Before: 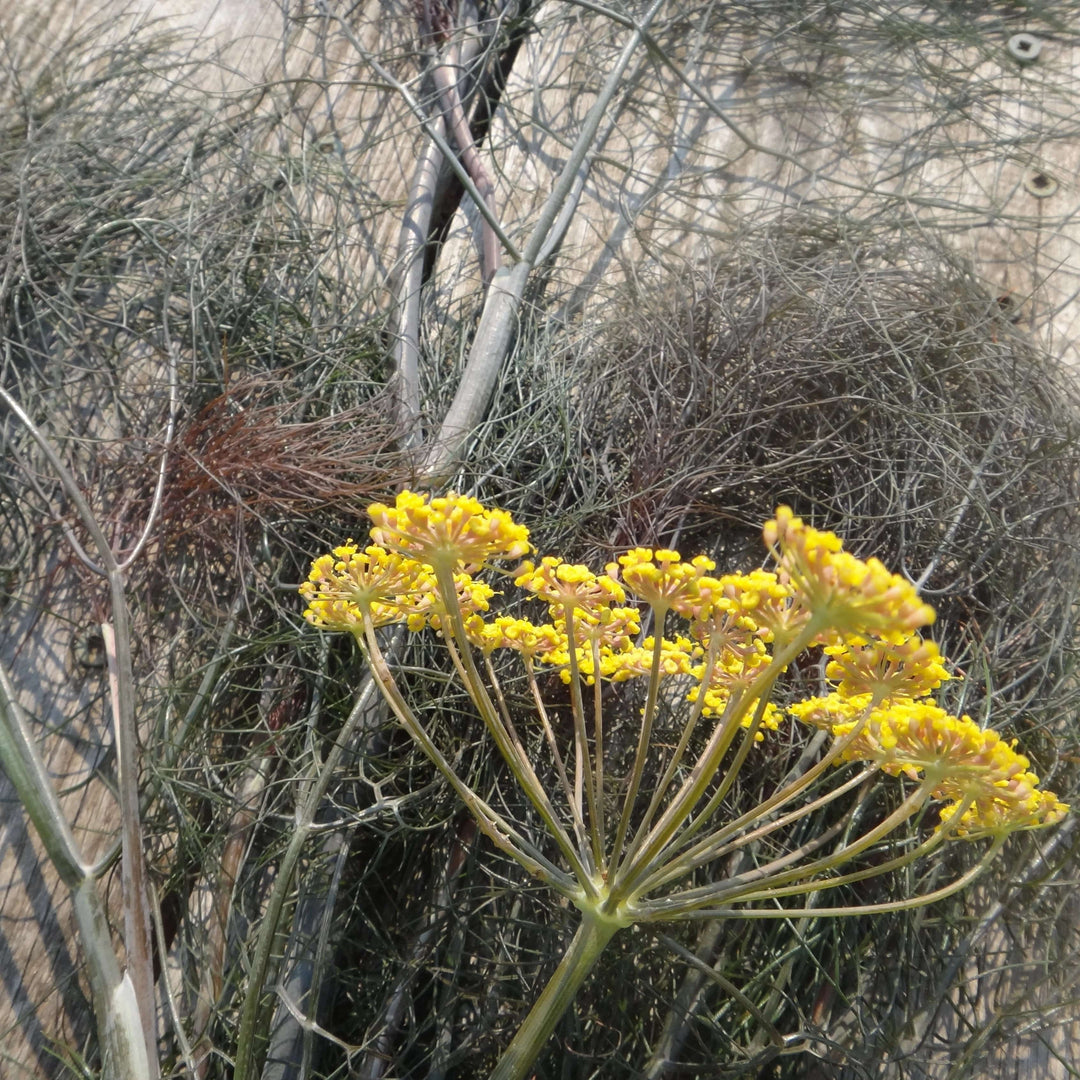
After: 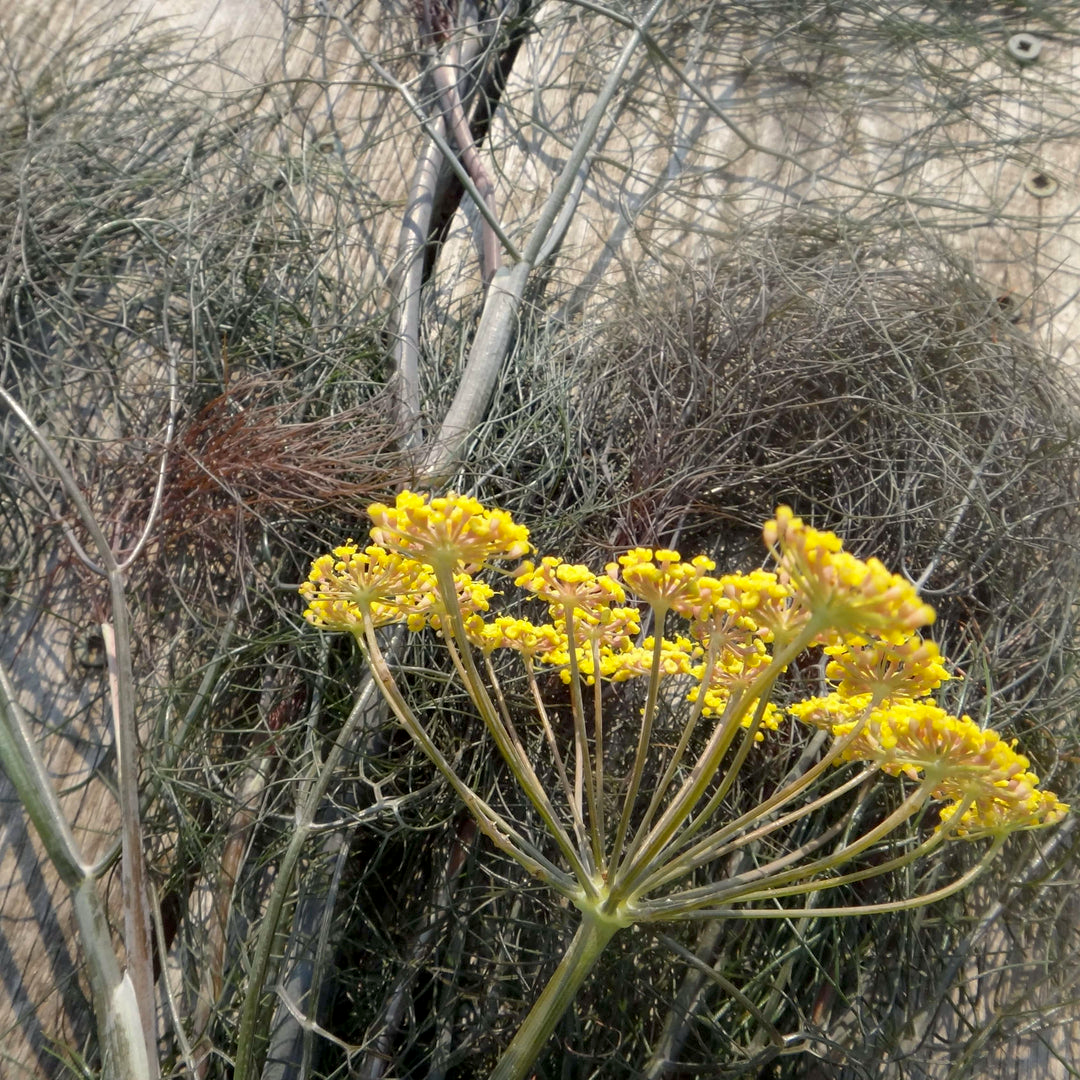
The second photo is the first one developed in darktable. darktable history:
exposure: black level correction 0.005, exposure 0.001 EV, compensate highlight preservation false
color correction: highlights b* 3
